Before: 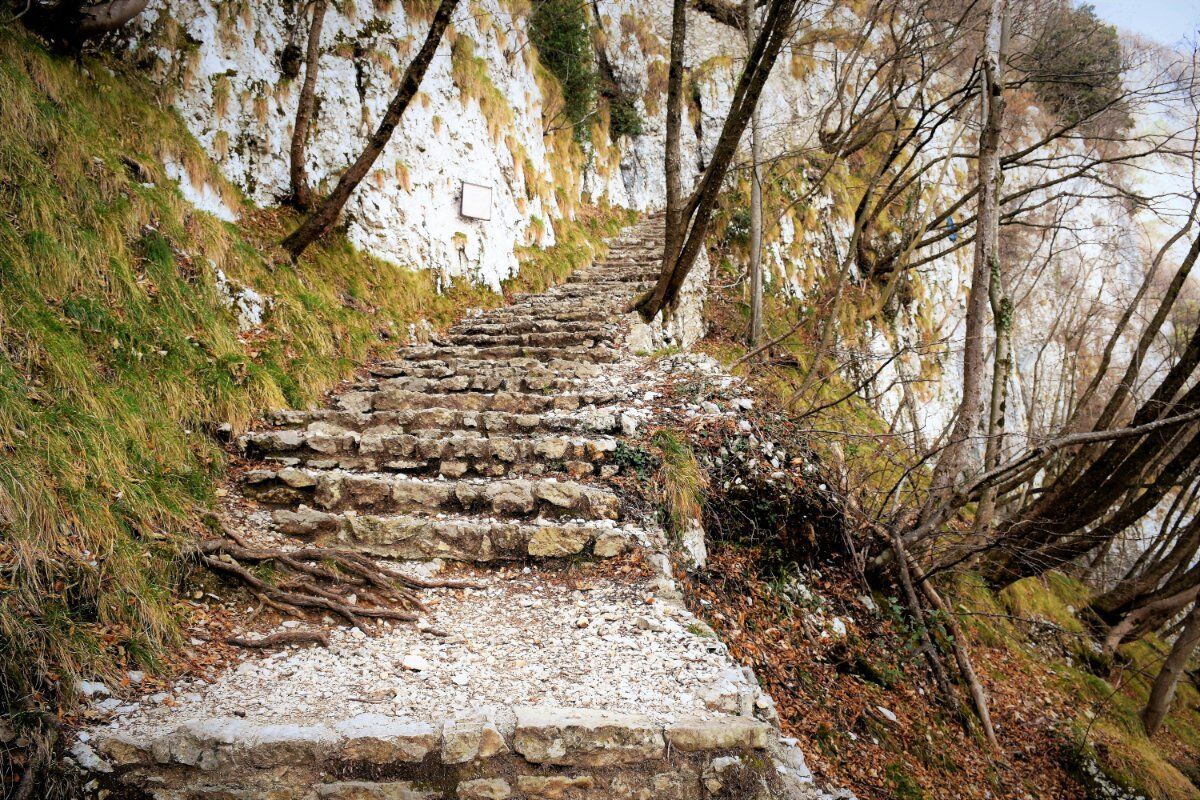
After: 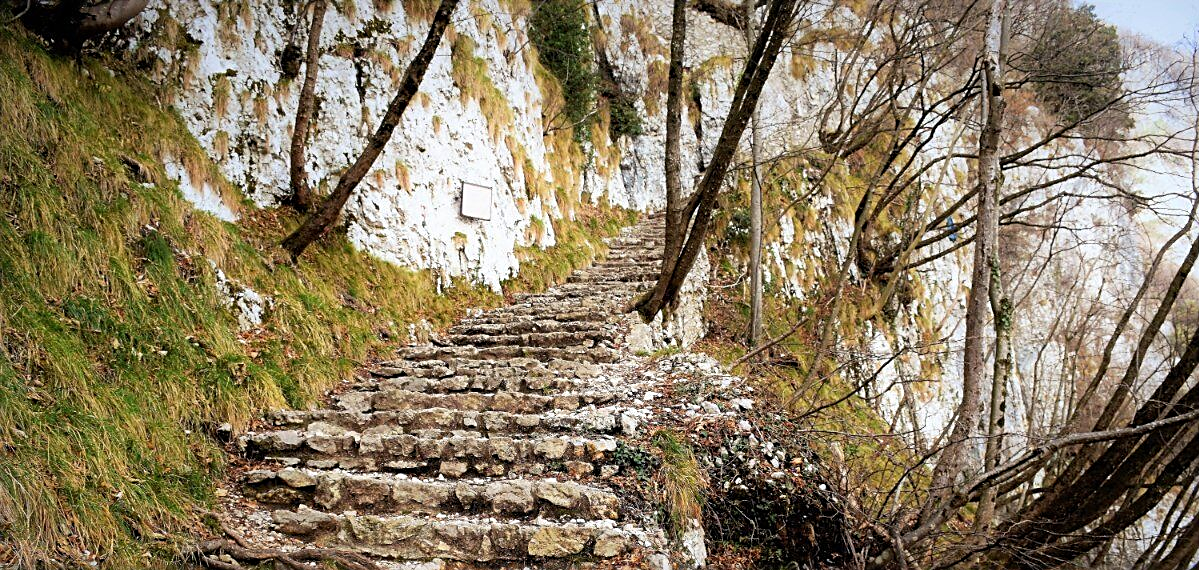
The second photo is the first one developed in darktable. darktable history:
sharpen: on, module defaults
crop: right 0%, bottom 28.729%
